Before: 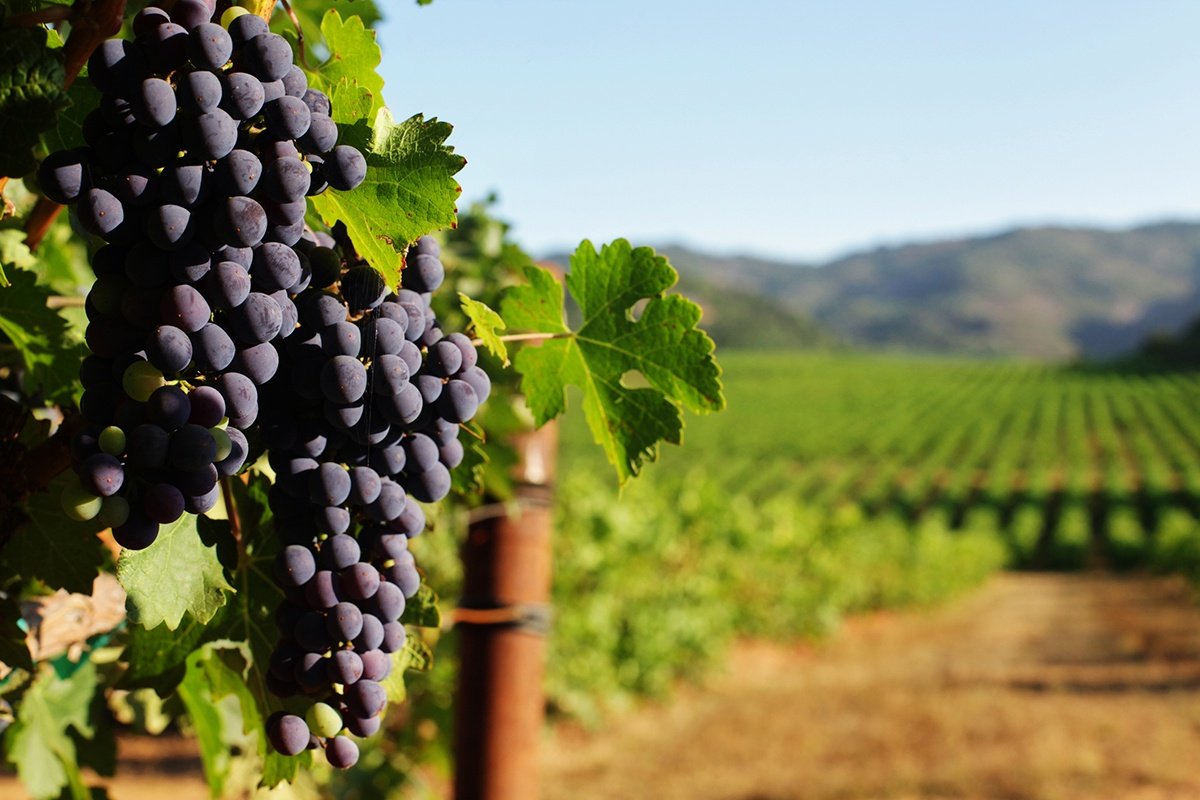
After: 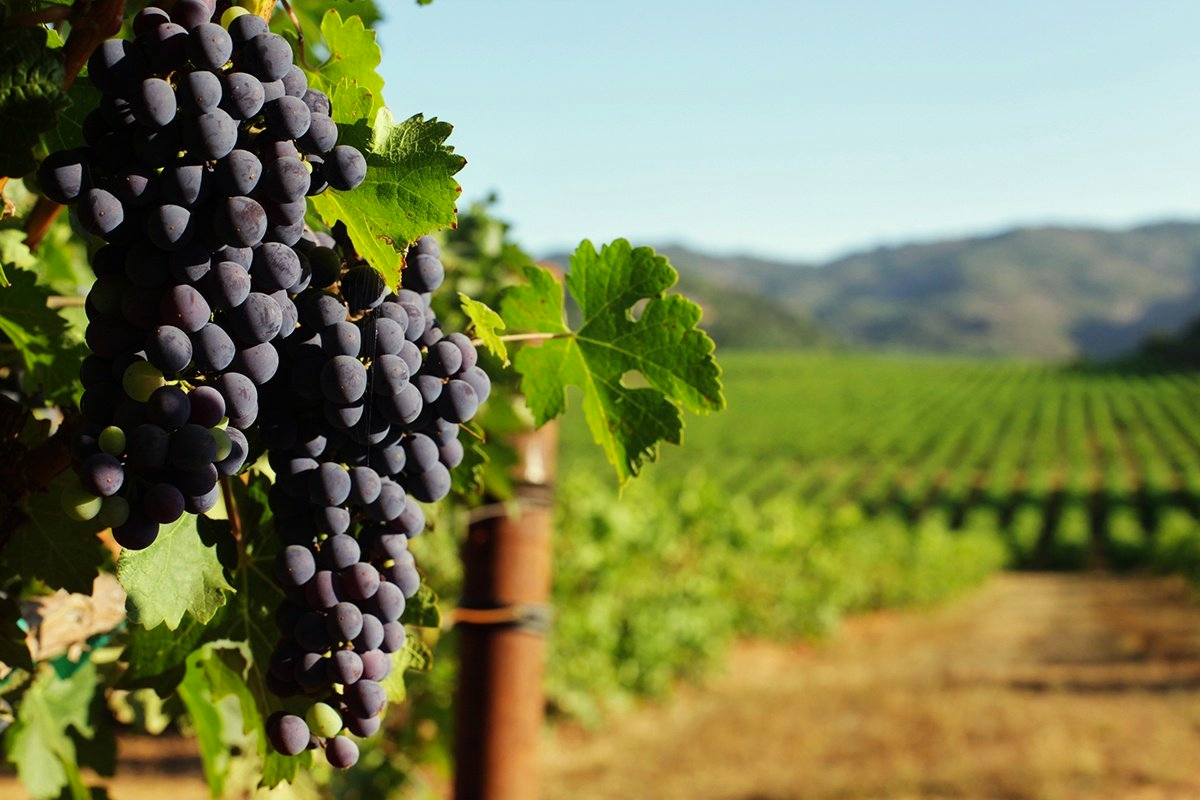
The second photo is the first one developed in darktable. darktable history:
color correction: highlights a* -4.73, highlights b* 5.06, saturation 0.97
